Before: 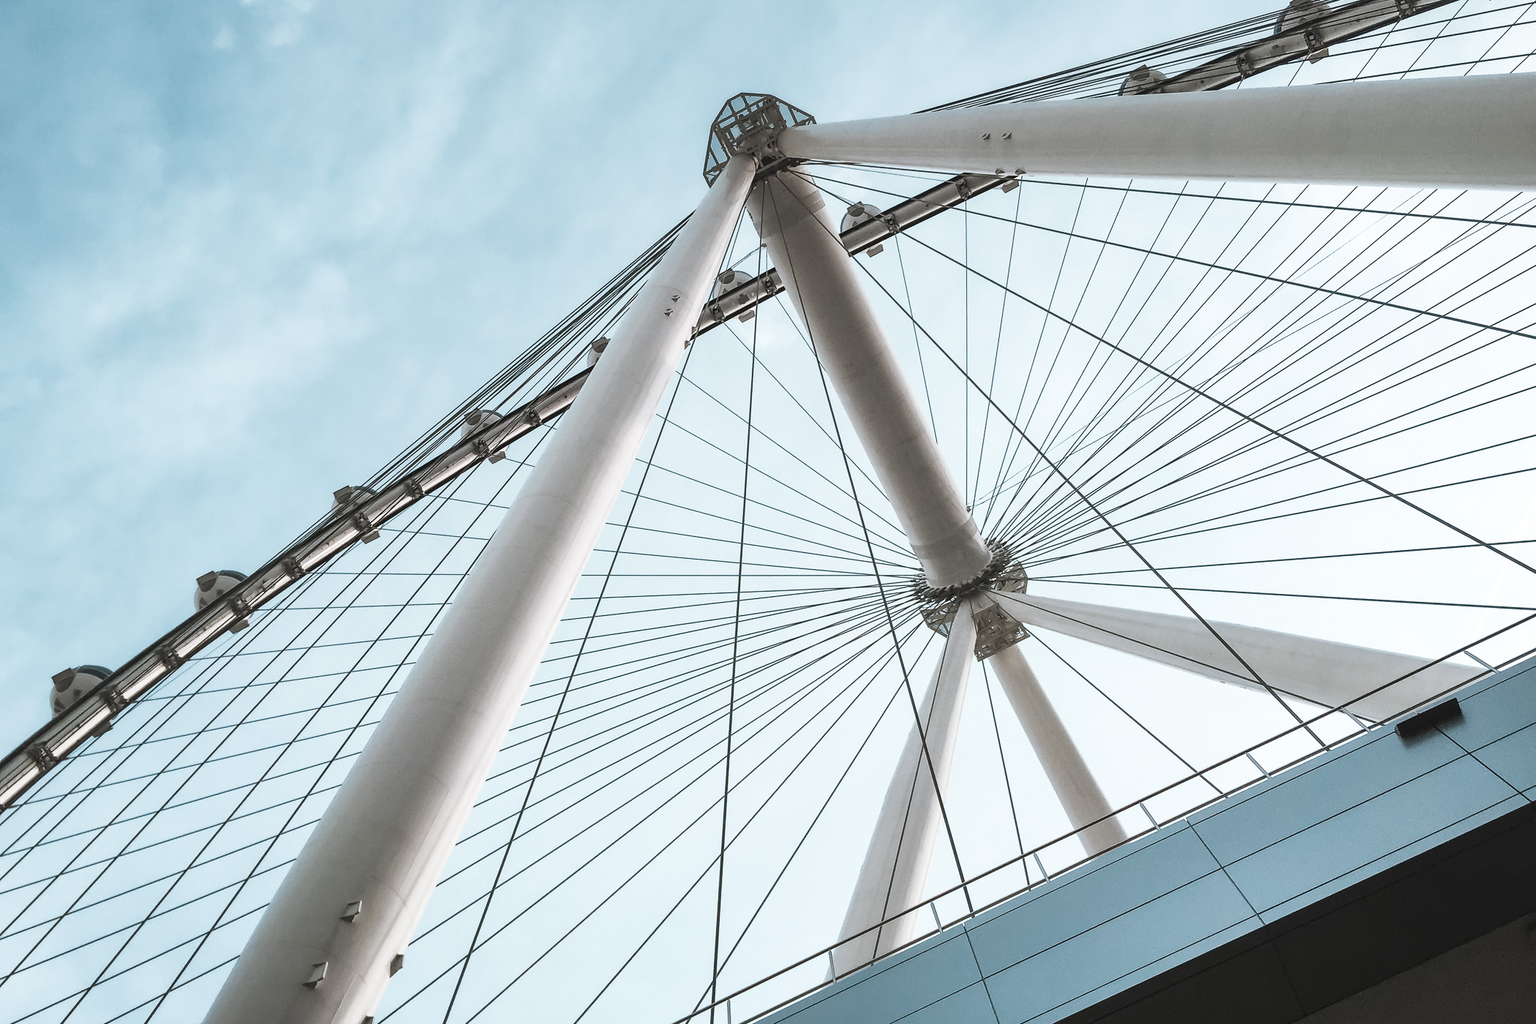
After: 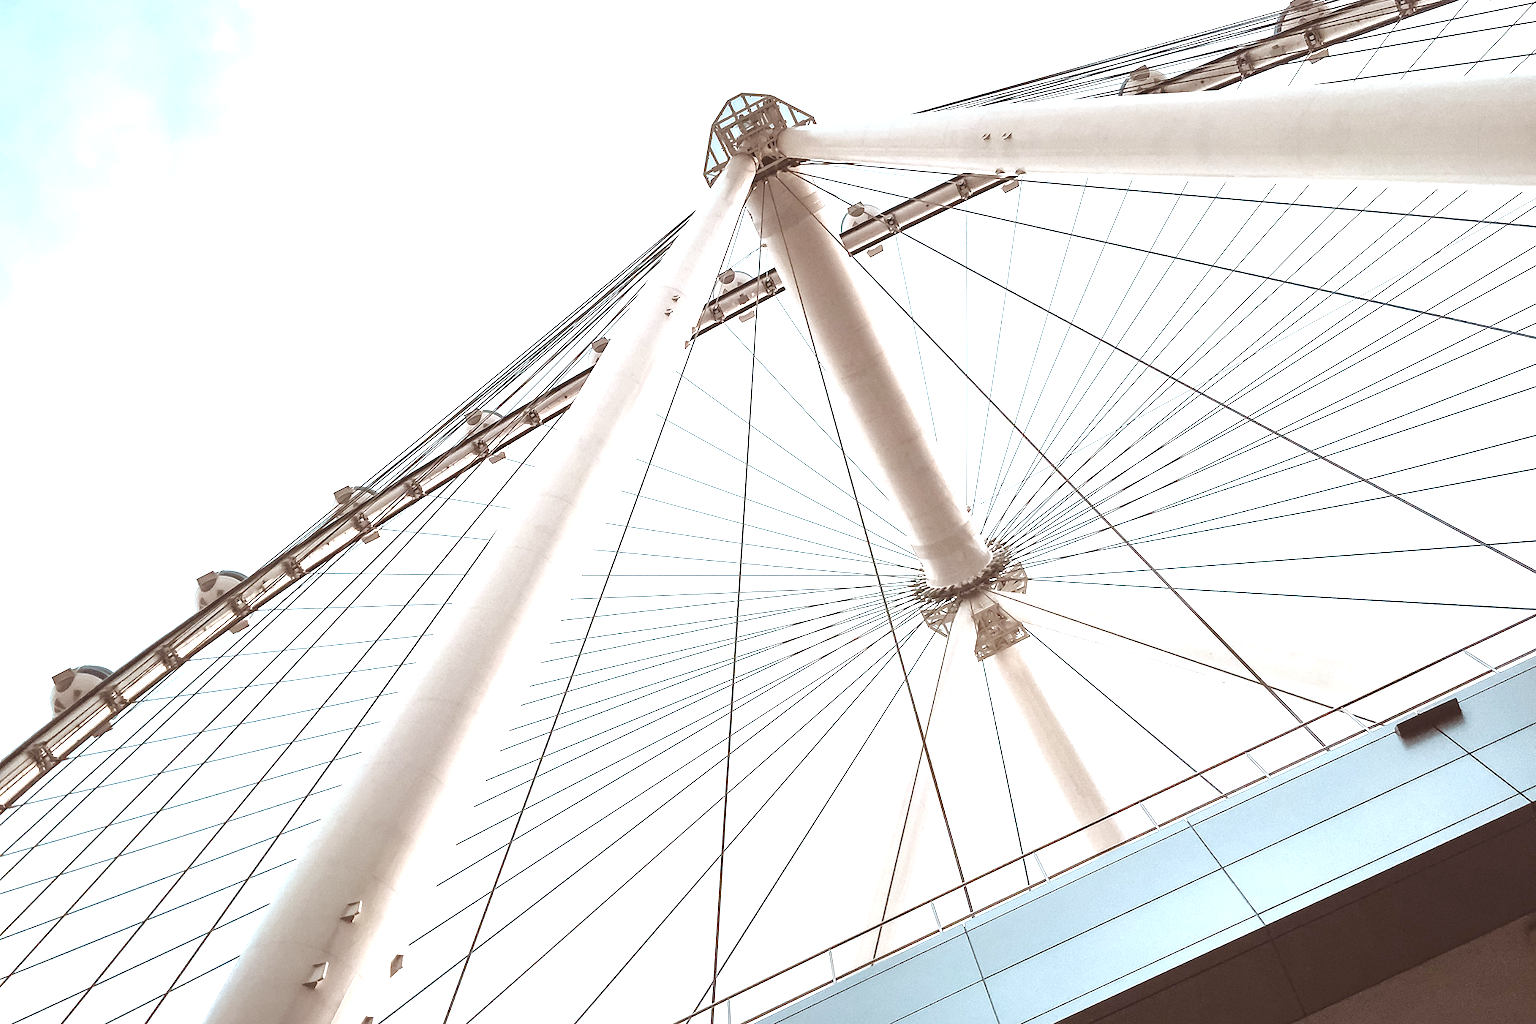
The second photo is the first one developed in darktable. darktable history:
contrast brightness saturation: saturation -0.097
color balance rgb: power › chroma 1.552%, power › hue 26.99°, white fulcrum 1.01 EV, perceptual saturation grading › global saturation 20%, perceptual saturation grading › highlights -49.246%, perceptual saturation grading › shadows 25.844%, perceptual brilliance grading › mid-tones 9.107%, perceptual brilliance grading › shadows 15.241%, global vibrance 25.178%
exposure: black level correction 0, exposure 1.292 EV, compensate exposure bias true, compensate highlight preservation false
